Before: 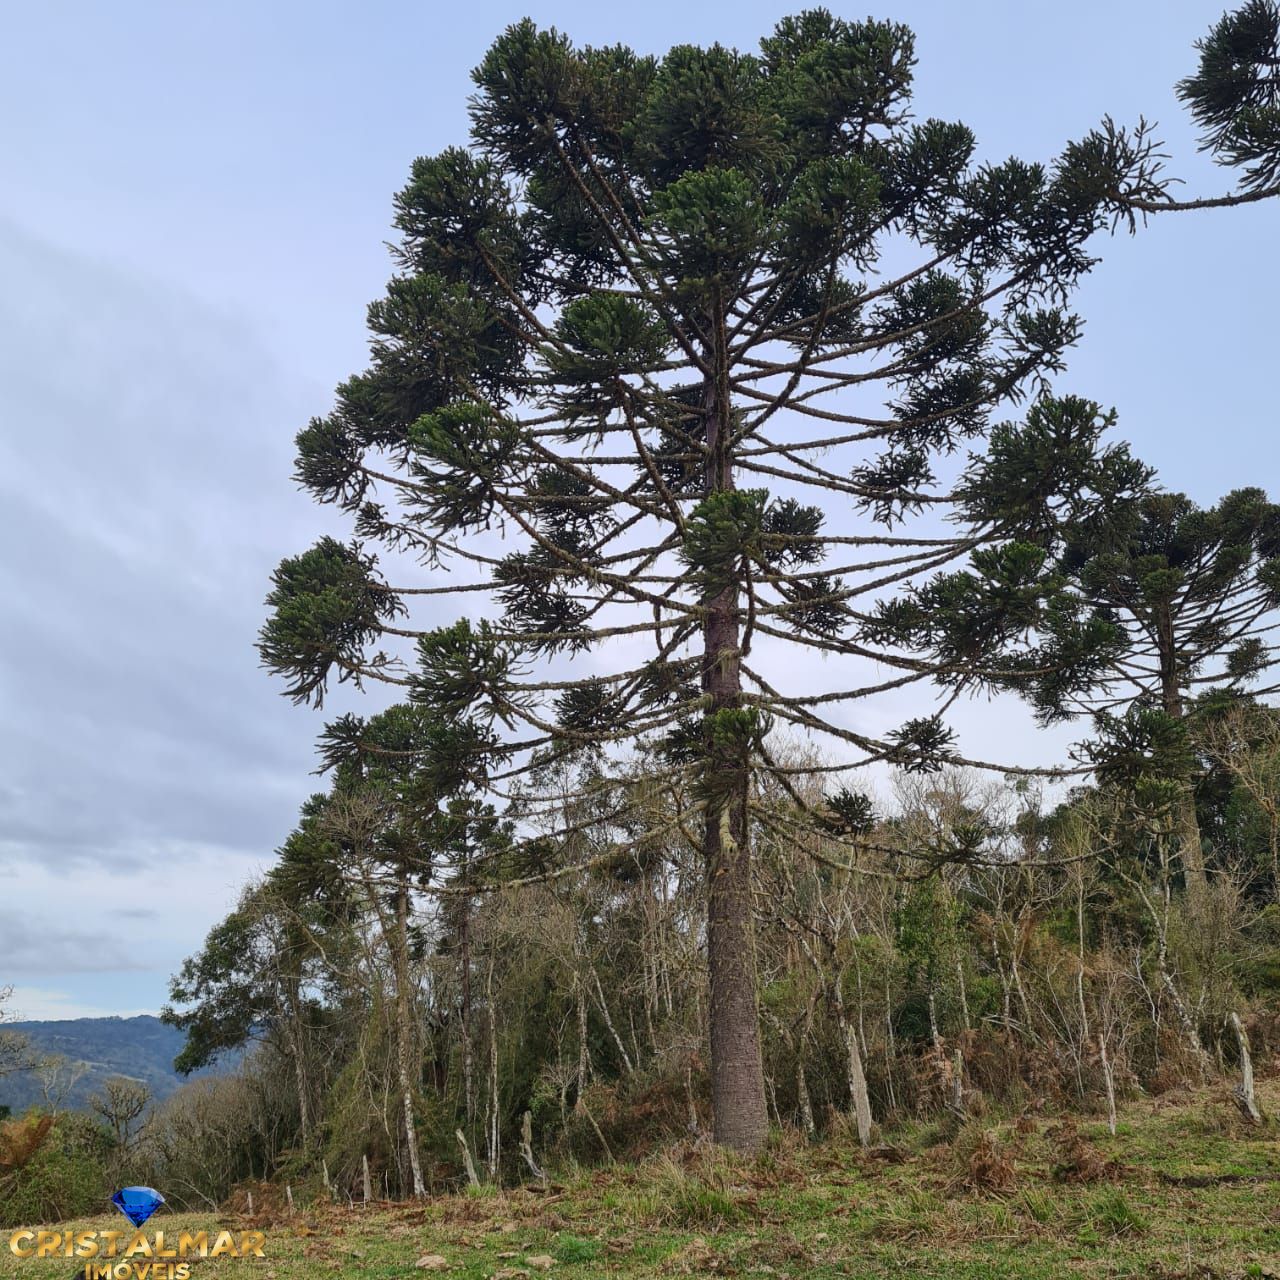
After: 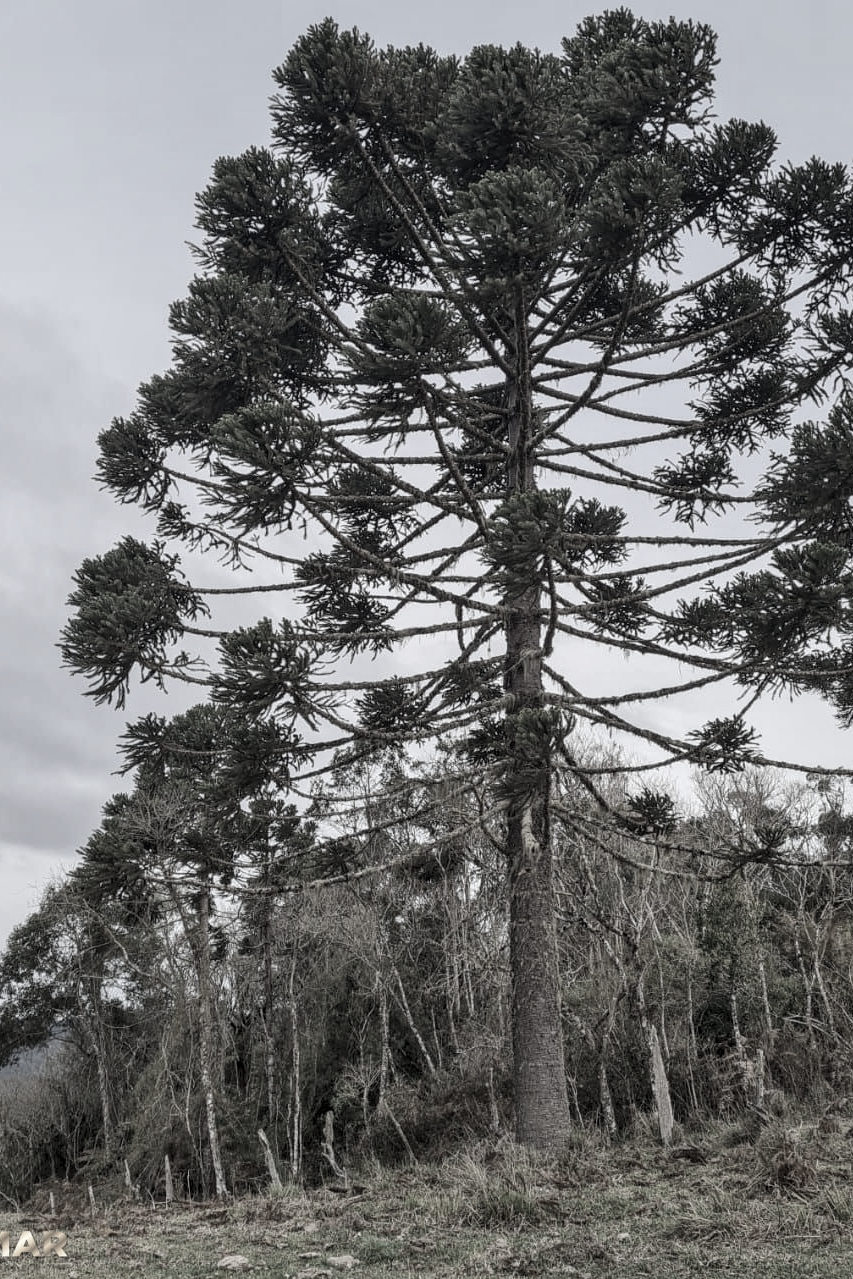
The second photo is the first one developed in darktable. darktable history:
crop and rotate: left 15.546%, right 17.787%
color correction: saturation 0.2
local contrast: detail 130%
